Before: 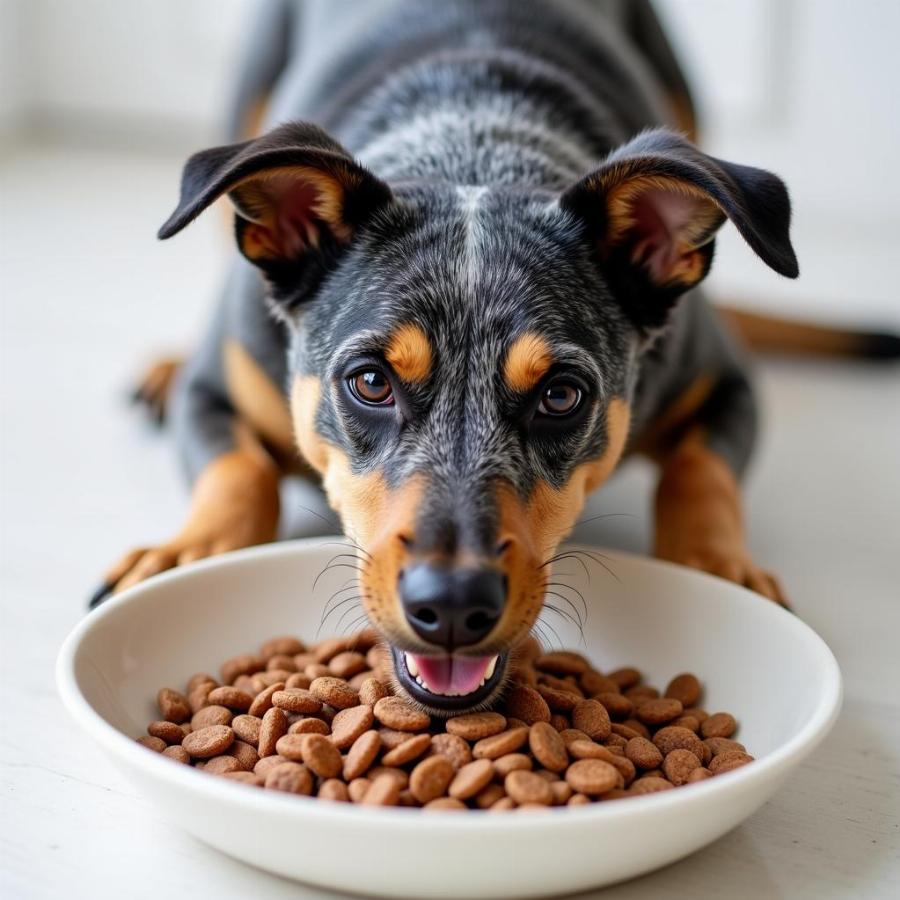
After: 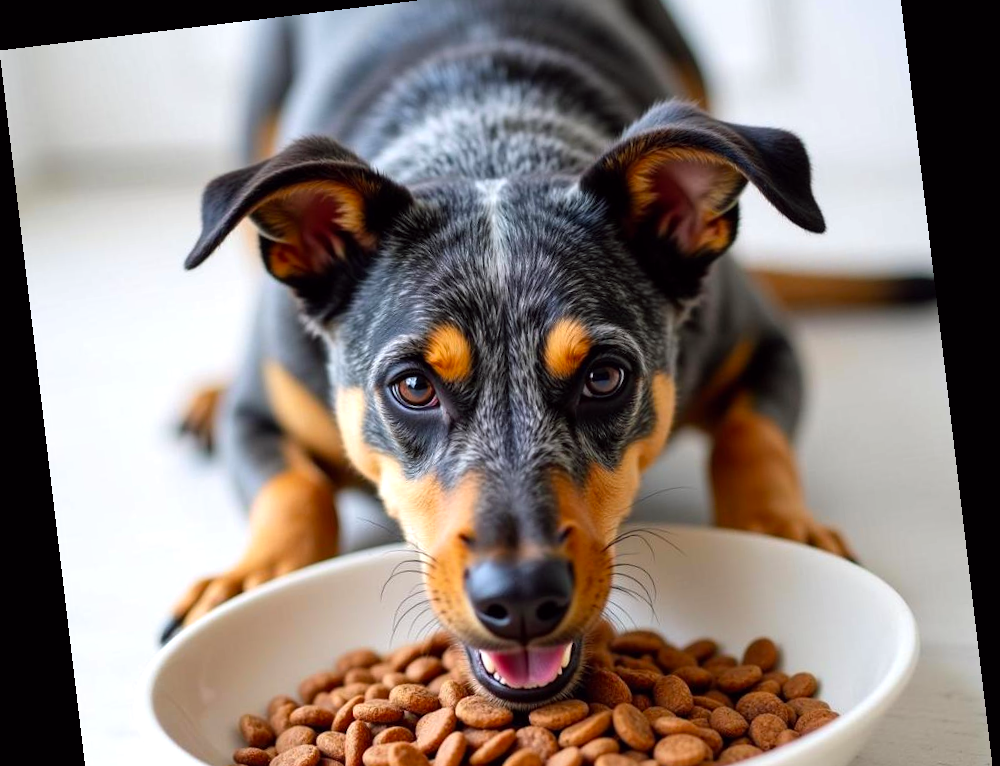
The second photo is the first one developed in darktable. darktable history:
exposure: exposure 0.127 EV, compensate highlight preservation false
rotate and perspective: rotation -6.83°, automatic cropping off
crop: top 5.667%, bottom 17.637%
color balance: lift [1, 1, 0.999, 1.001], gamma [1, 1.003, 1.005, 0.995], gain [1, 0.992, 0.988, 1.012], contrast 5%, output saturation 110%
